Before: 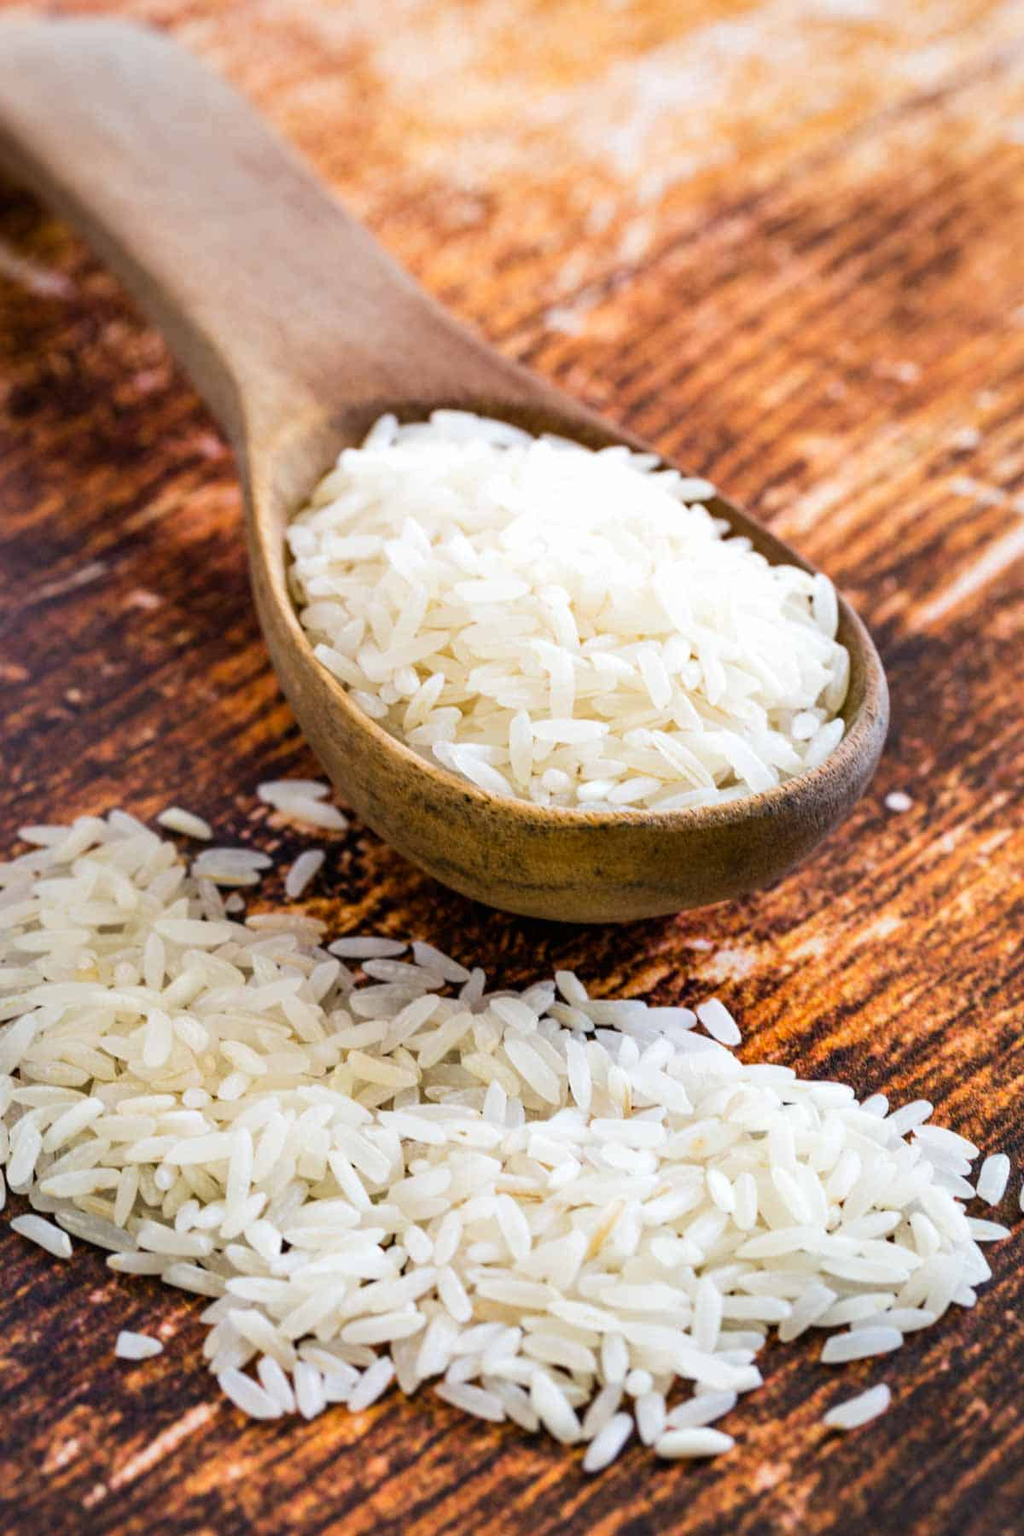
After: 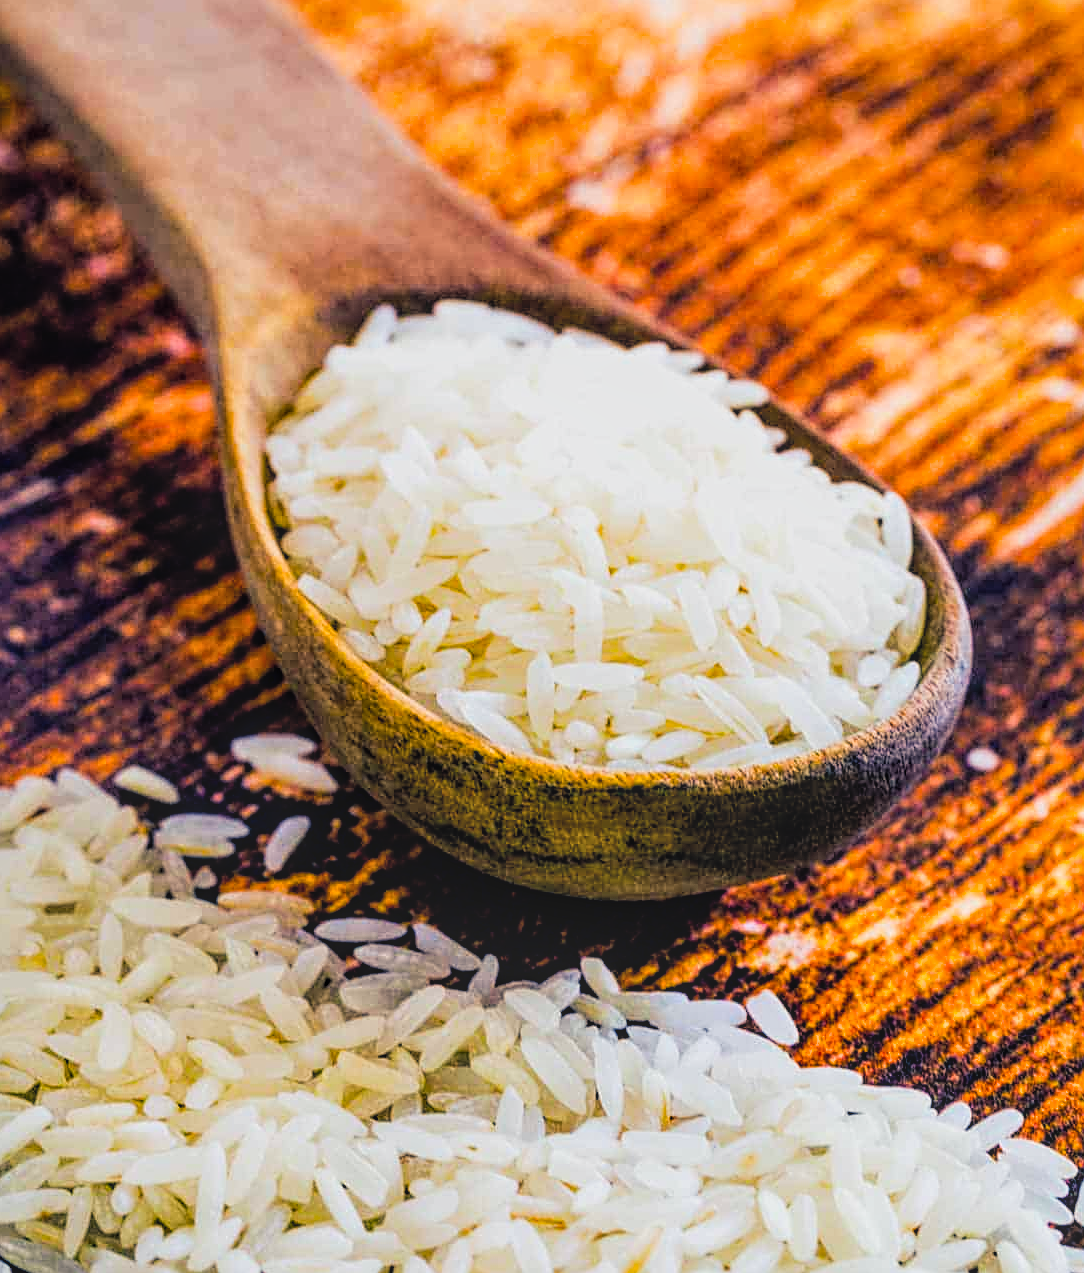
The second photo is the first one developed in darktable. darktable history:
filmic rgb: black relative exposure -5.12 EV, white relative exposure 3.53 EV, hardness 3.16, contrast 1.191, highlights saturation mix -49.54%
sharpen: on, module defaults
crop: left 5.881%, top 10.047%, right 3.783%, bottom 19.211%
local contrast: highlights 75%, shadows 55%, detail 176%, midtone range 0.21
color balance rgb: shadows lift › luminance -41.03%, shadows lift › chroma 14.227%, shadows lift › hue 258.13°, global offset › chroma 0.139%, global offset › hue 253.14°, linear chroma grading › global chroma 33.715%, perceptual saturation grading › global saturation 10.428%, global vibrance 20.173%
contrast brightness saturation: contrast 0.045, saturation 0.161
